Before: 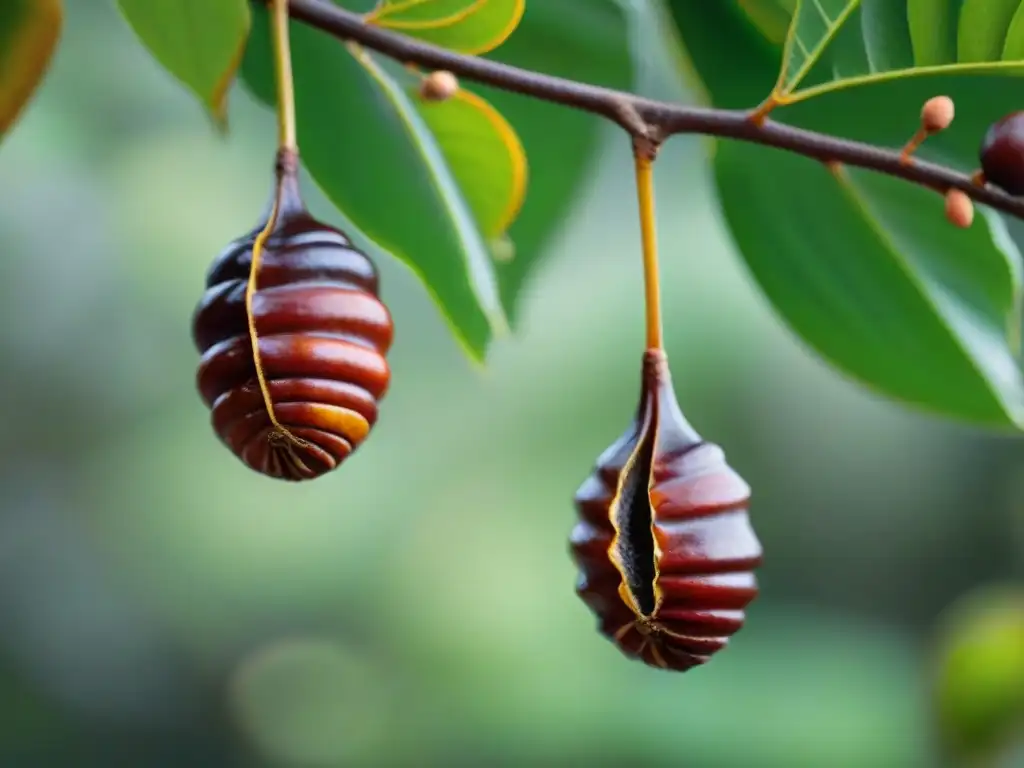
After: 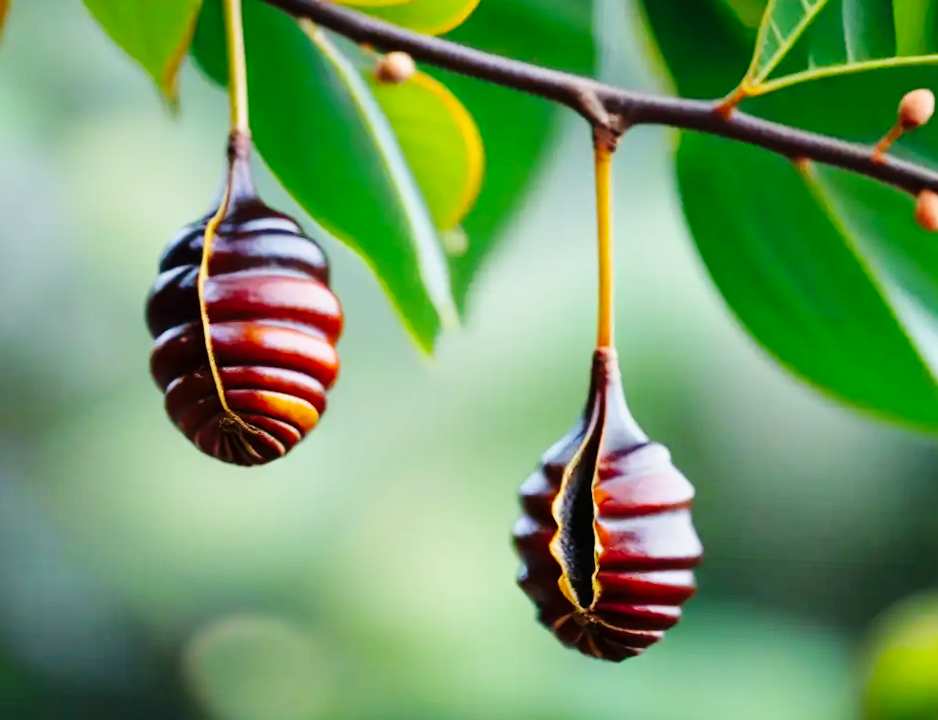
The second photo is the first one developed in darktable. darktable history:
rotate and perspective: rotation 0.074°, lens shift (vertical) 0.096, lens shift (horizontal) -0.041, crop left 0.043, crop right 0.952, crop top 0.024, crop bottom 0.979
base curve: curves: ch0 [(0, 0) (0.036, 0.025) (0.121, 0.166) (0.206, 0.329) (0.605, 0.79) (1, 1)], preserve colors none
crop and rotate: angle -1.69°
